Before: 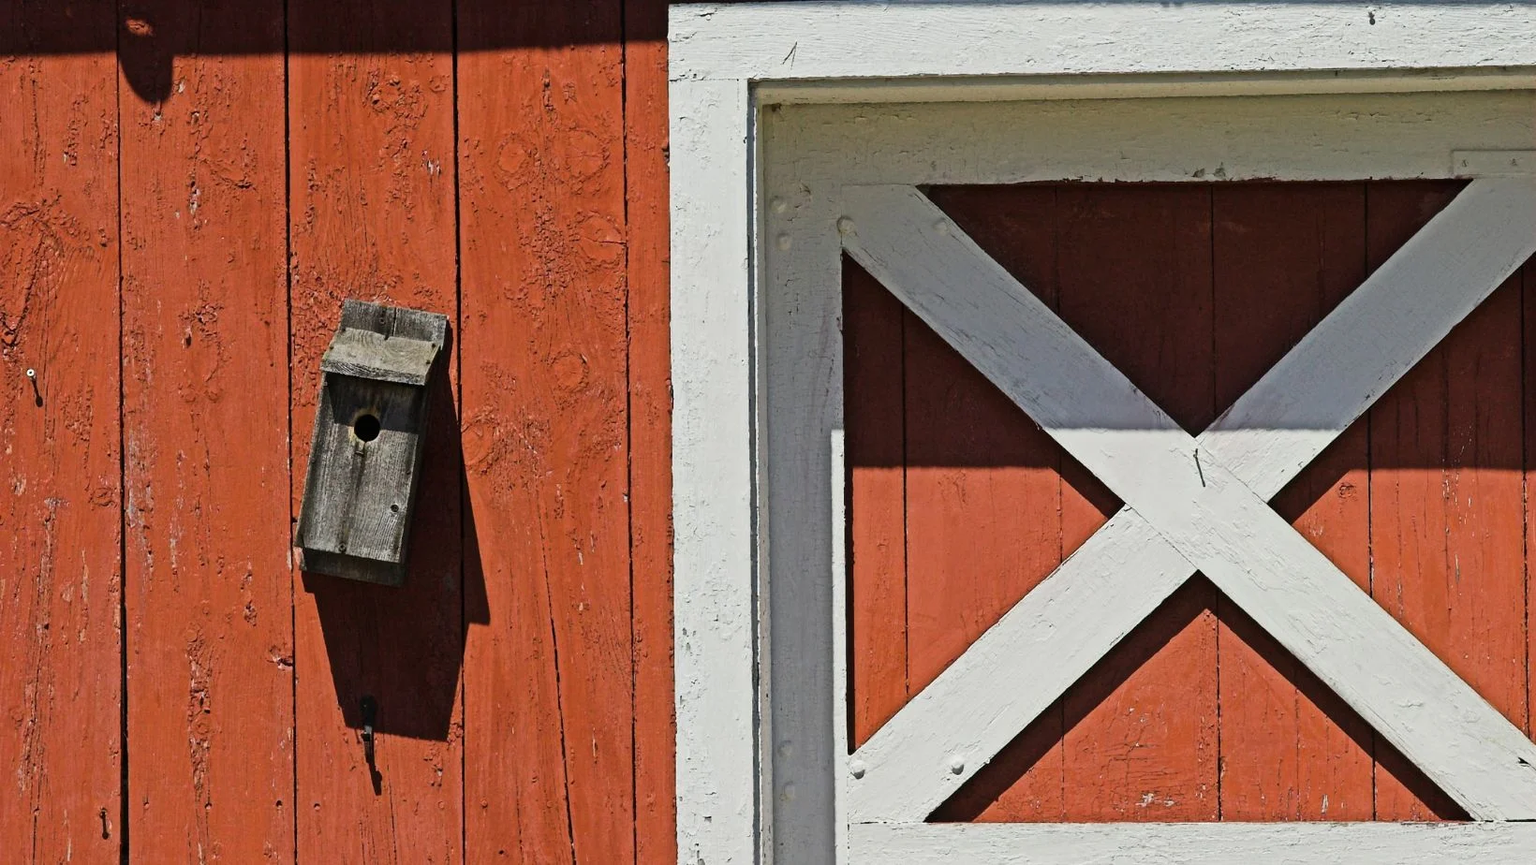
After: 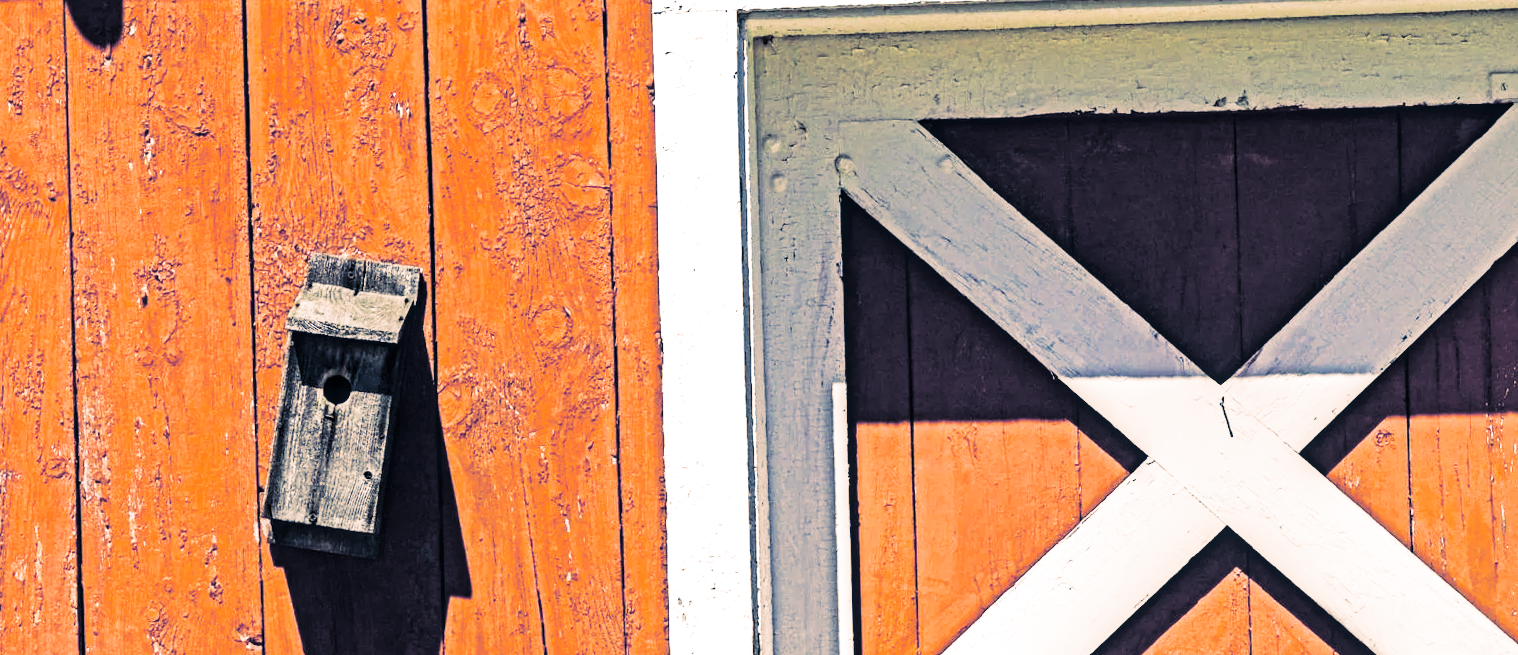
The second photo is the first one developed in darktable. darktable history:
crop: left 2.737%, top 7.287%, right 3.421%, bottom 20.179%
local contrast: detail 130%
haze removal: compatibility mode true, adaptive false
base curve: curves: ch0 [(0, 0.003) (0.001, 0.002) (0.006, 0.004) (0.02, 0.022) (0.048, 0.086) (0.094, 0.234) (0.162, 0.431) (0.258, 0.629) (0.385, 0.8) (0.548, 0.918) (0.751, 0.988) (1, 1)], preserve colors none
split-toning: shadows › hue 226.8°, shadows › saturation 0.56, highlights › hue 28.8°, balance -40, compress 0%
rotate and perspective: rotation -1°, crop left 0.011, crop right 0.989, crop top 0.025, crop bottom 0.975
exposure: exposure 0.197 EV, compensate highlight preservation false
